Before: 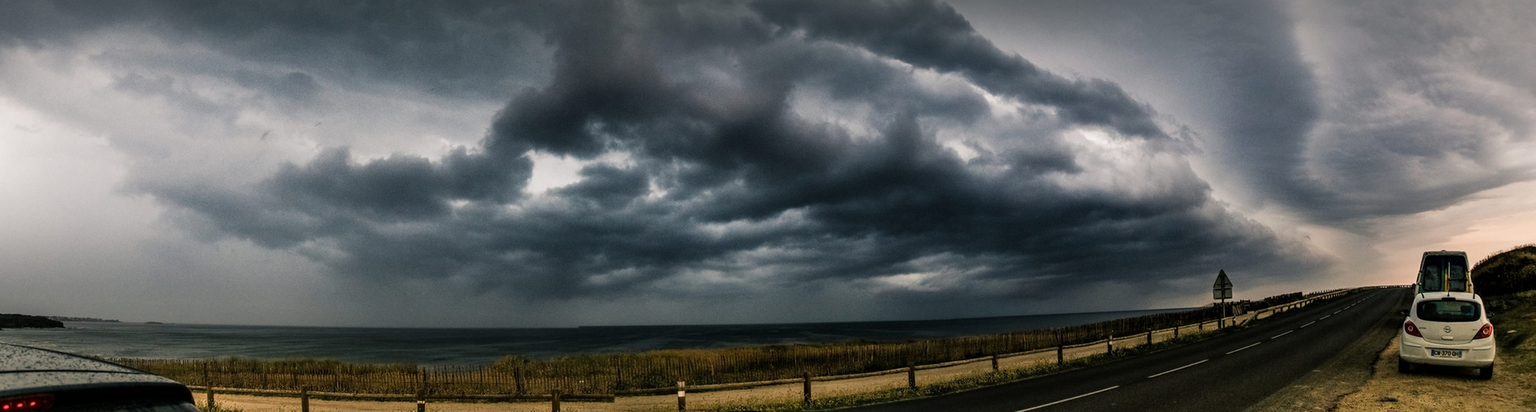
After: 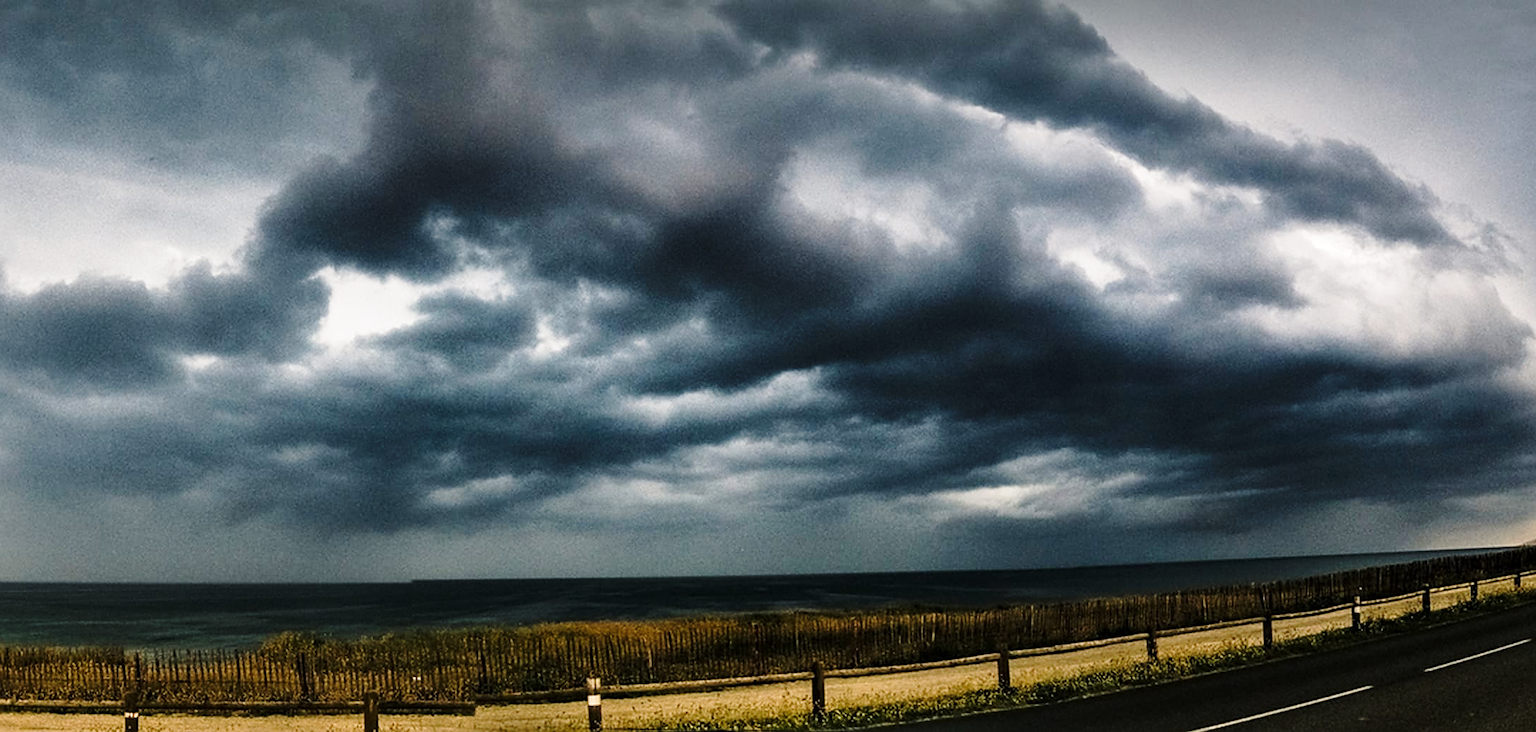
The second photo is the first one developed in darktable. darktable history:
crop and rotate: left 22.611%, right 21.115%
sharpen: on, module defaults
shadows and highlights: shadows 12.79, white point adjustment 1.16, soften with gaussian
base curve: curves: ch0 [(0, 0) (0.028, 0.03) (0.121, 0.232) (0.46, 0.748) (0.859, 0.968) (1, 1)], preserve colors none
